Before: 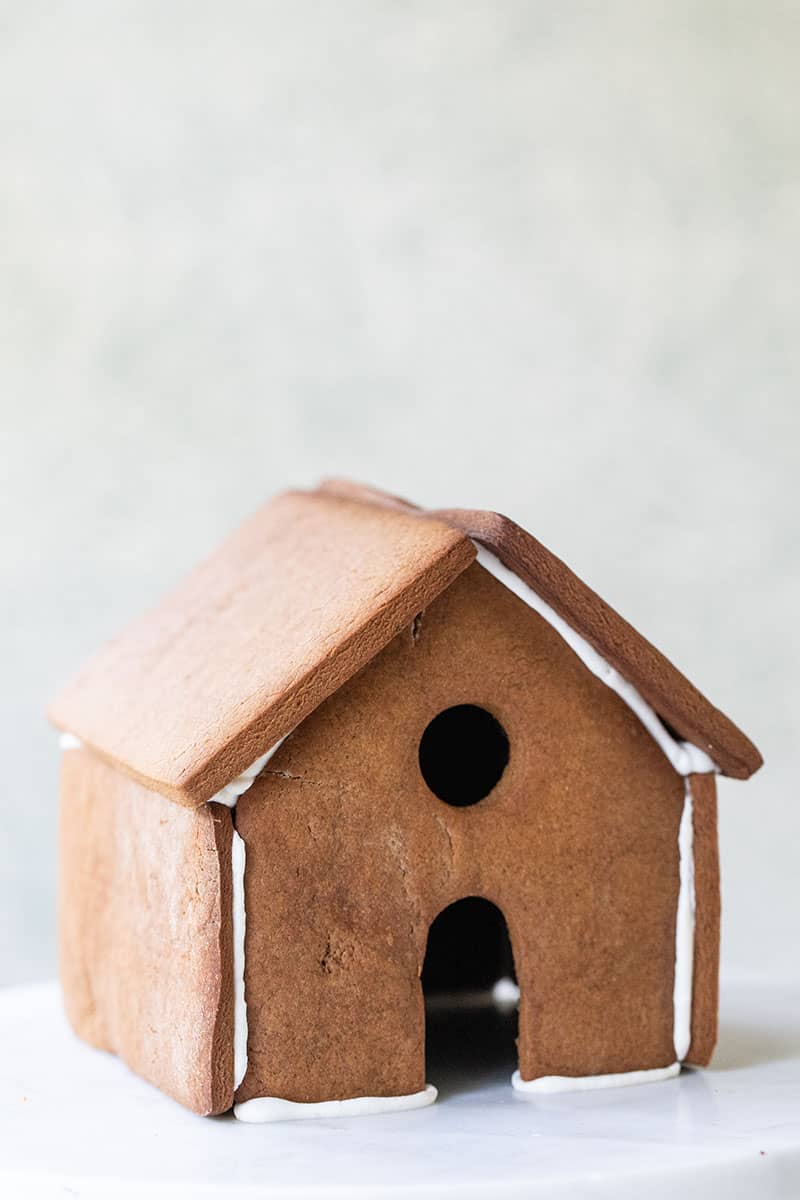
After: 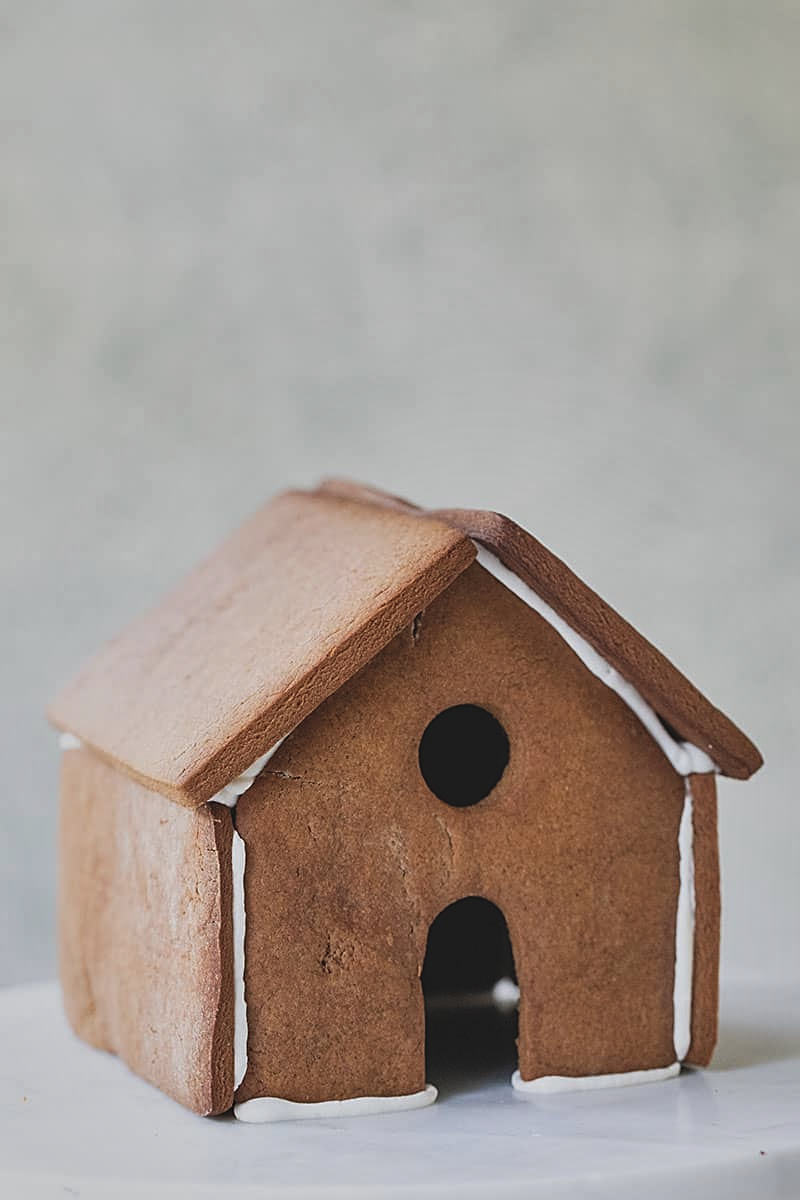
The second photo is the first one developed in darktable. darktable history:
shadows and highlights: soften with gaussian
exposure: black level correction -0.015, exposure -0.507 EV, compensate highlight preservation false
sharpen: on, module defaults
